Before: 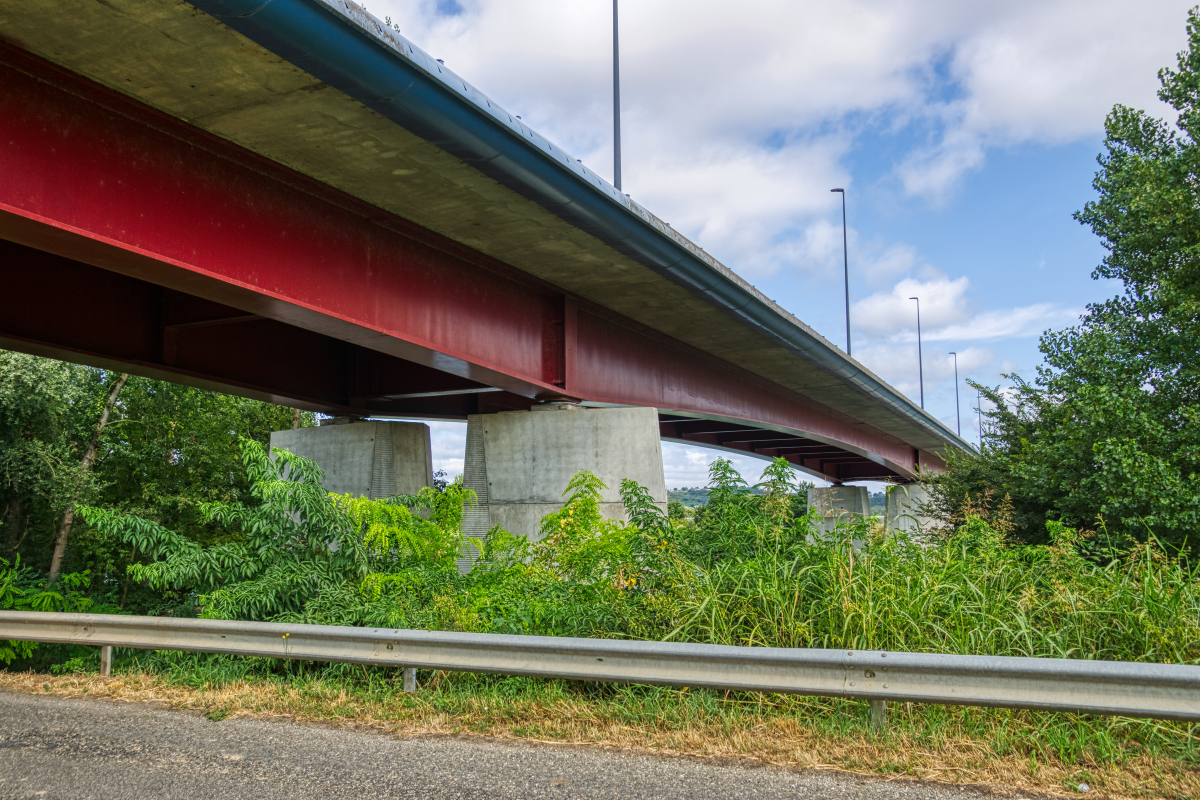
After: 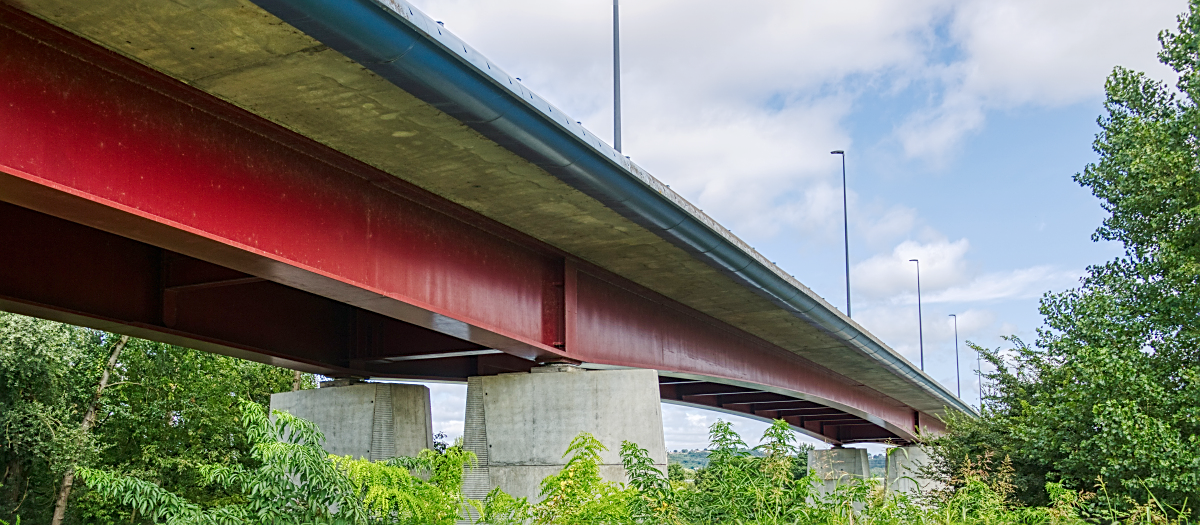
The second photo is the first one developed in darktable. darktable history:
crop and rotate: top 4.854%, bottom 29.507%
sharpen: on, module defaults
base curve: curves: ch0 [(0, 0) (0.158, 0.273) (0.879, 0.895) (1, 1)], preserve colors none
